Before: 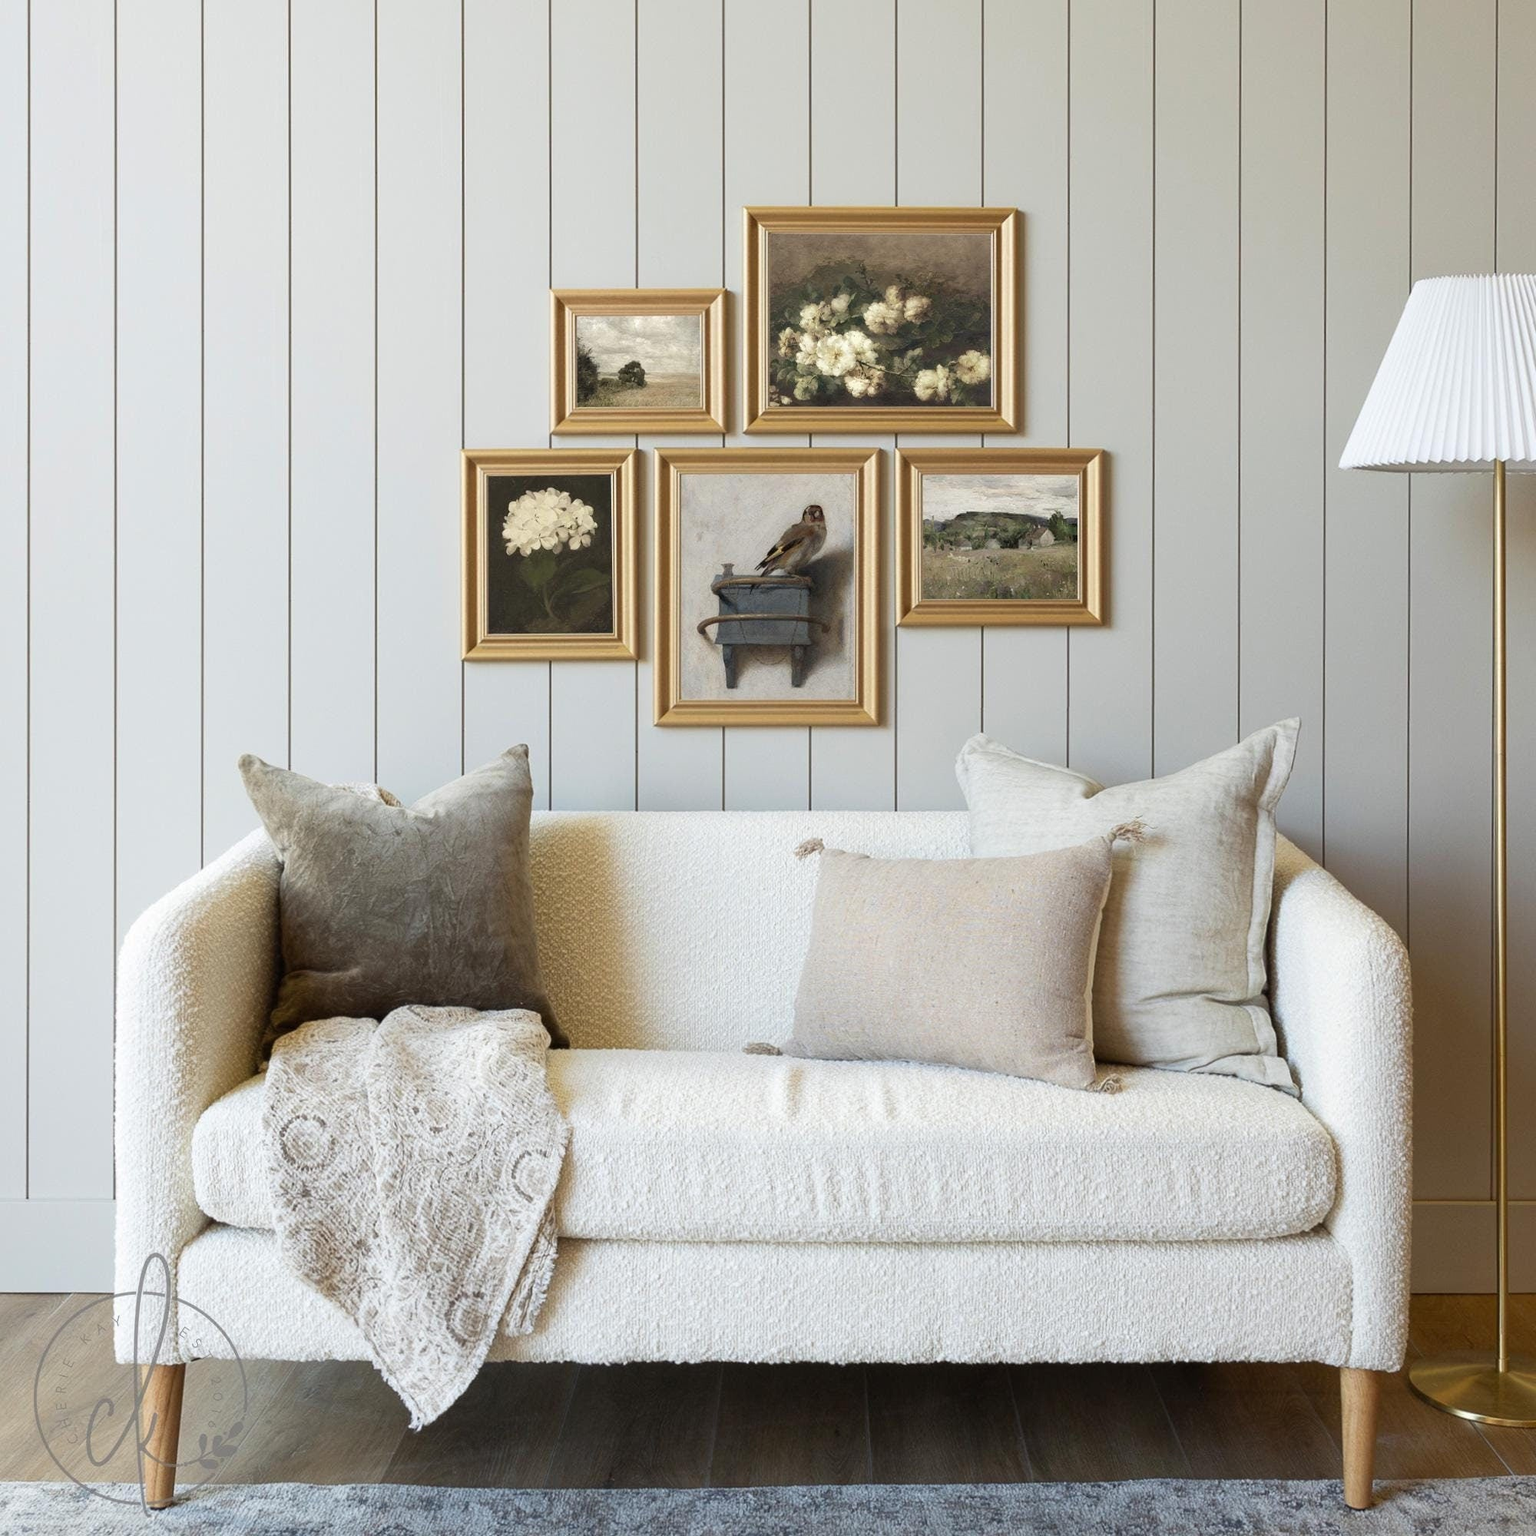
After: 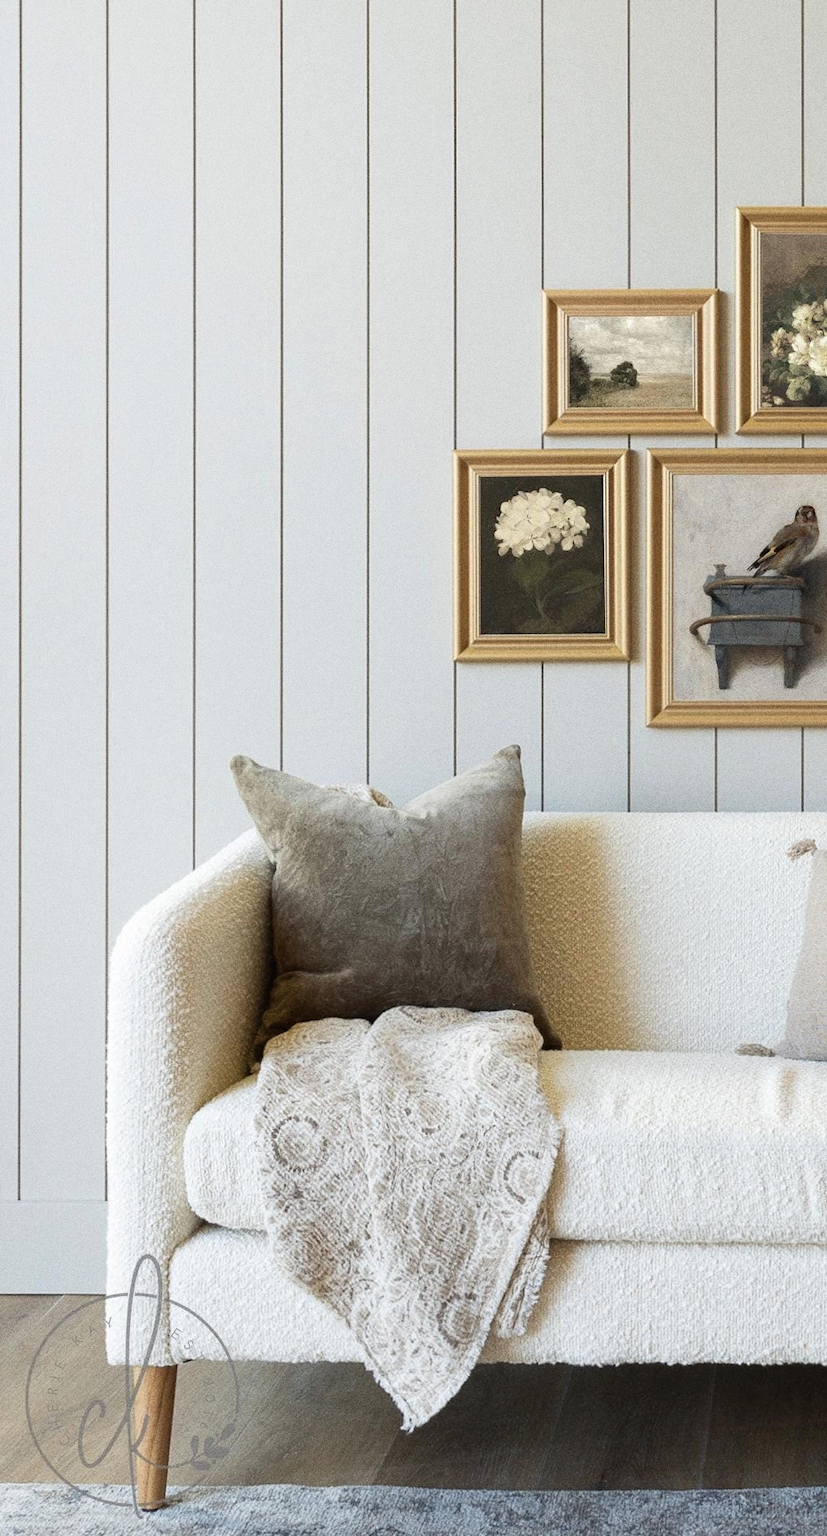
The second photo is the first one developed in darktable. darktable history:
contrast brightness saturation: saturation -0.05
crop: left 0.587%, right 45.588%, bottom 0.086%
grain: coarseness 0.09 ISO, strength 40%
